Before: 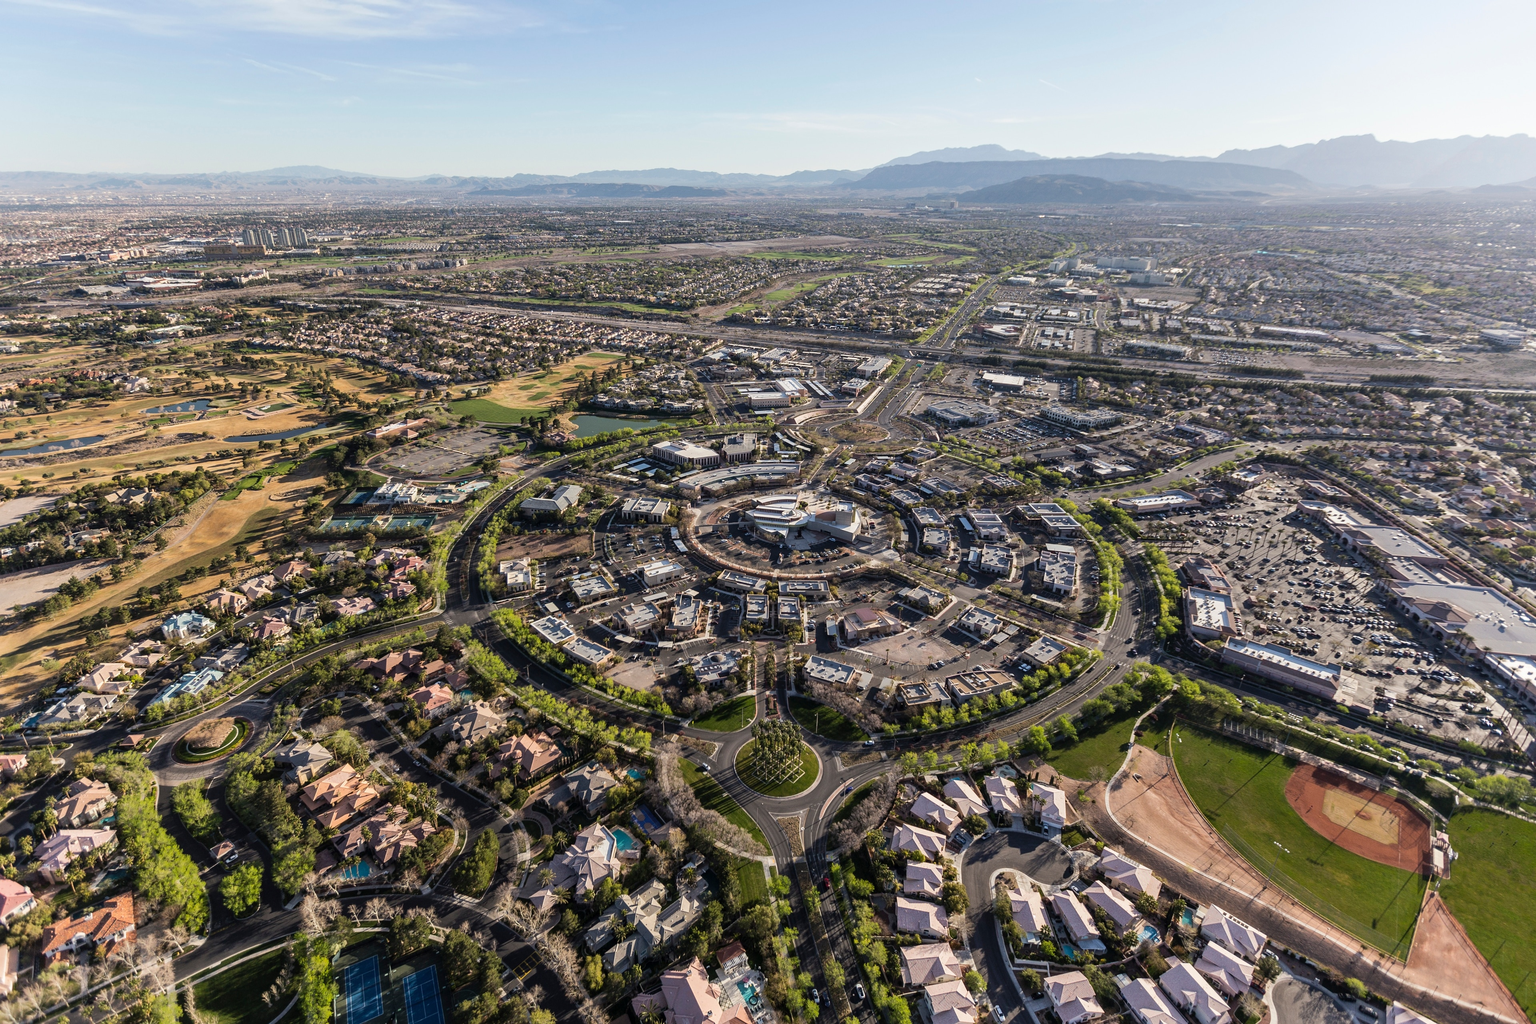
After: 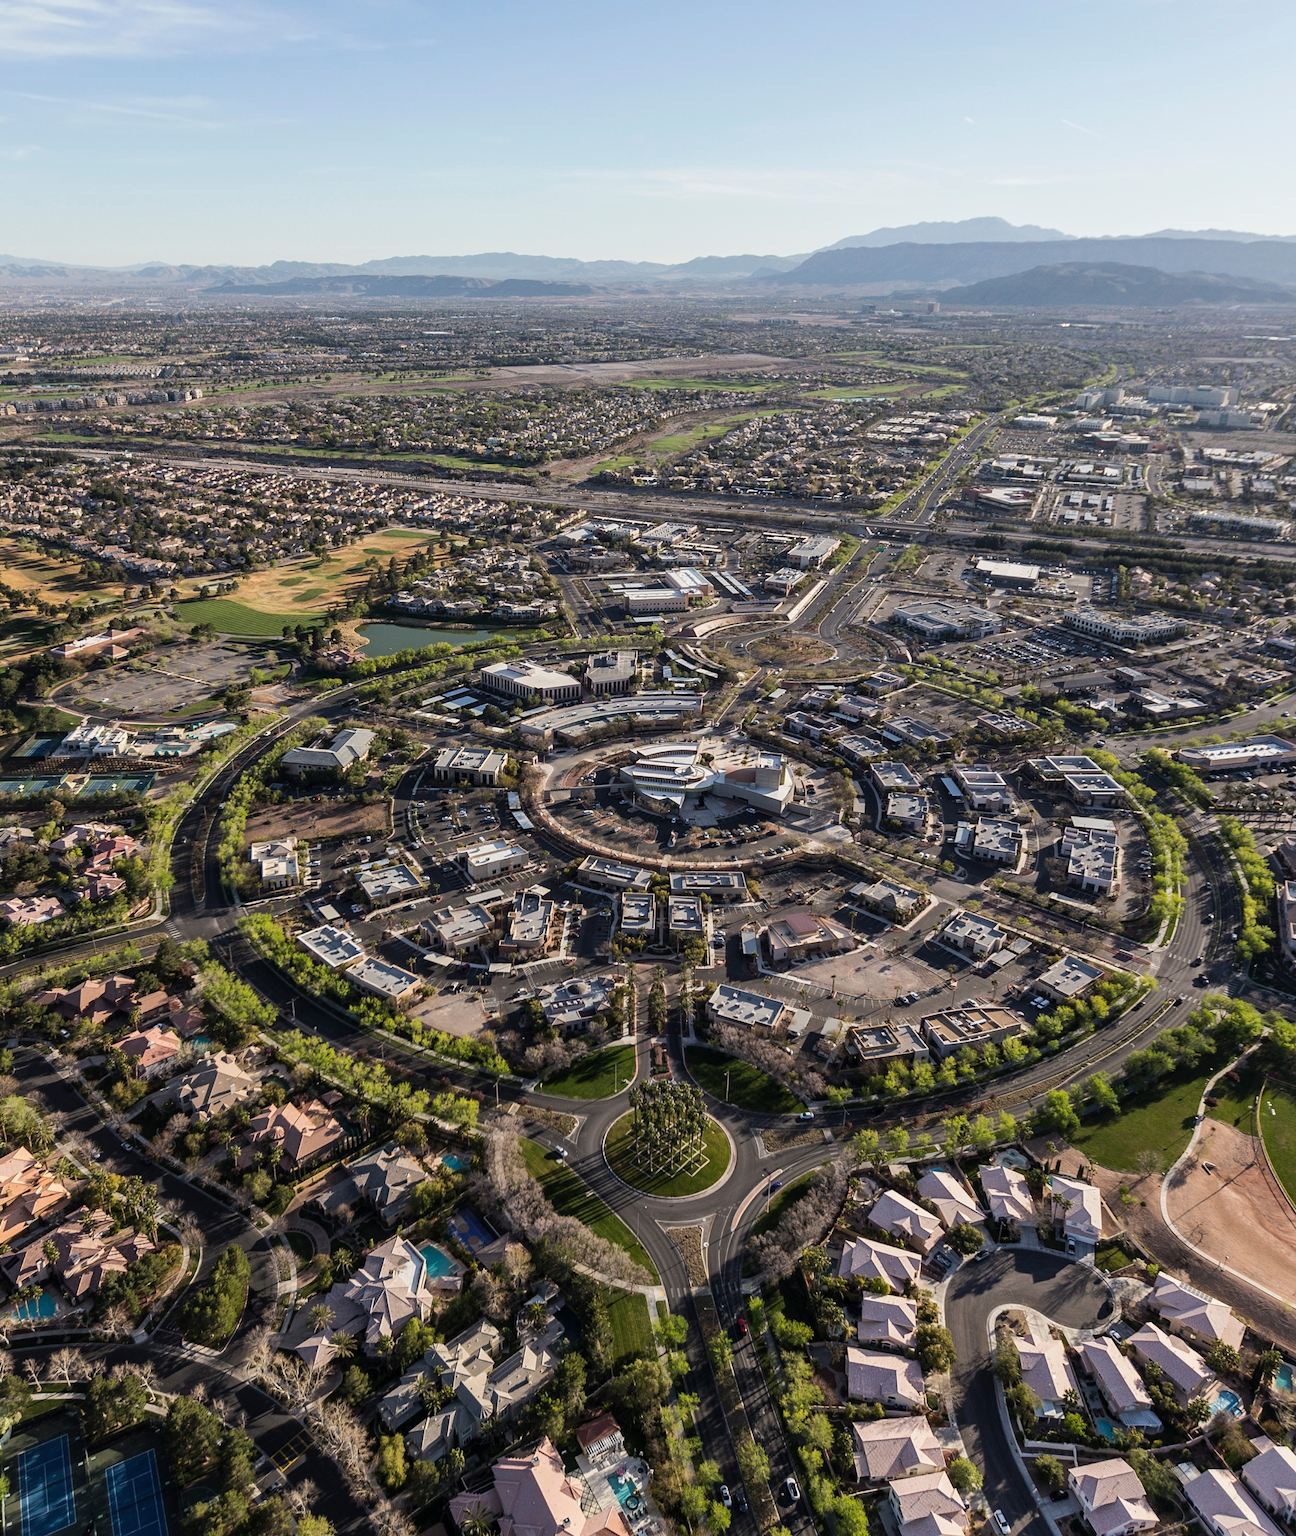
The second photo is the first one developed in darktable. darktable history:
levels: levels [0, 0.51, 1]
crop: left 21.674%, right 22.086%
